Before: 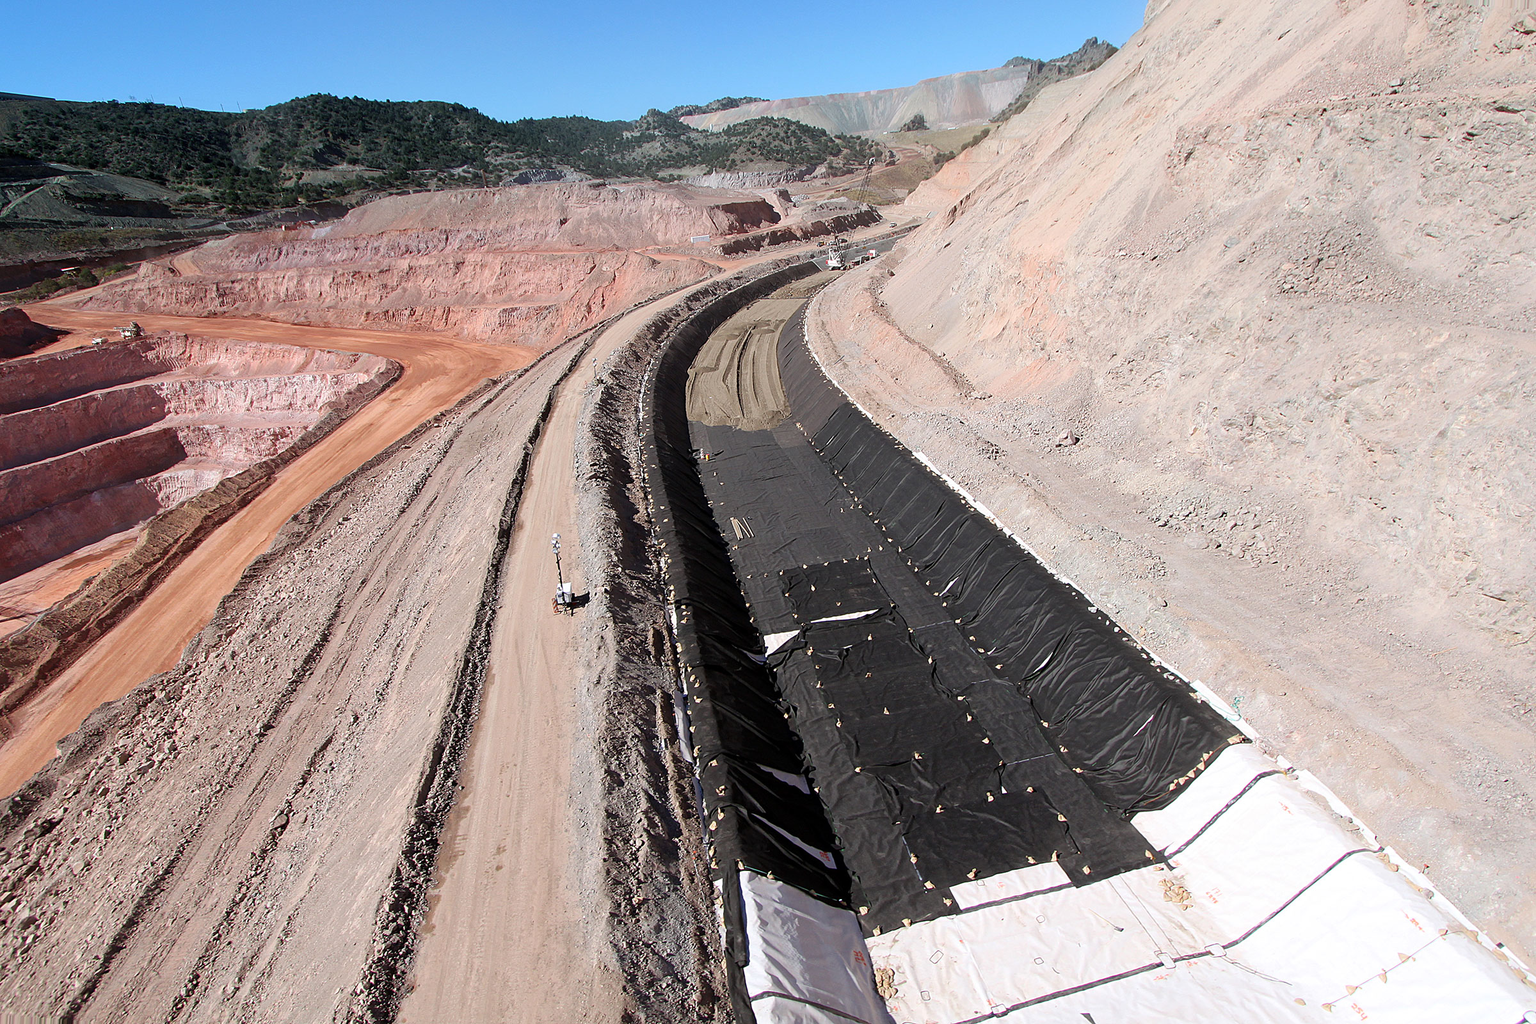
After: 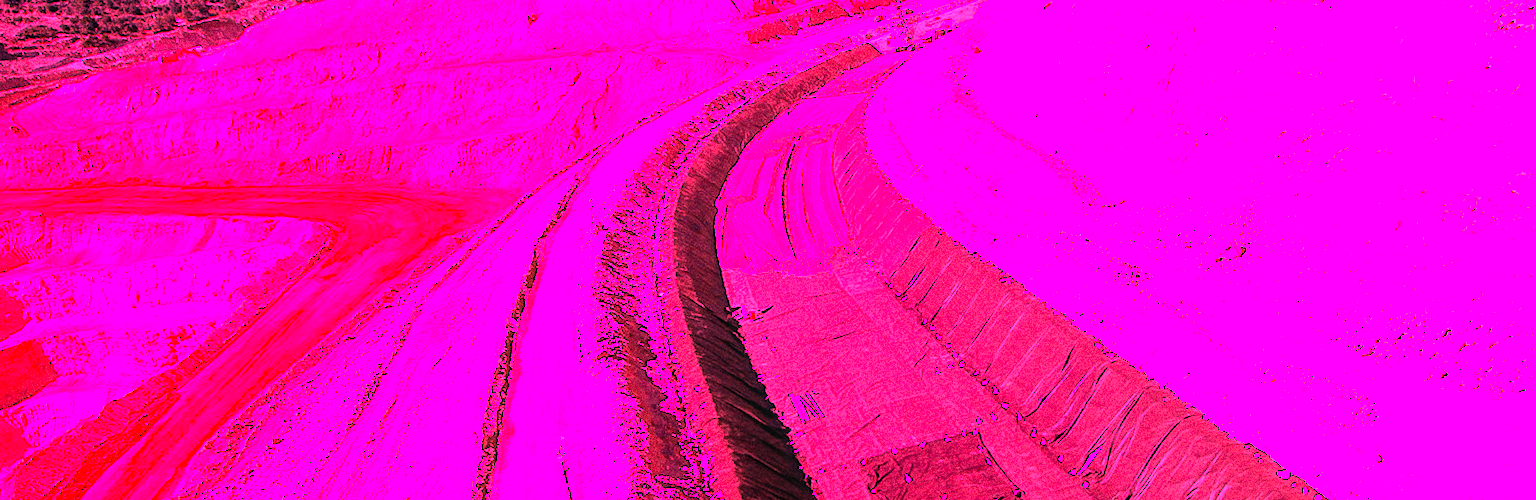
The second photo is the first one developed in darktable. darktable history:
graduated density: hue 238.83°, saturation 50%
crop: left 7.036%, top 18.398%, right 14.379%, bottom 40.043%
white balance: red 4.26, blue 1.802
color balance: output saturation 120%
rotate and perspective: rotation -5°, crop left 0.05, crop right 0.952, crop top 0.11, crop bottom 0.89
local contrast: highlights 99%, shadows 86%, detail 160%, midtone range 0.2
grain: coarseness 0.09 ISO, strength 40%
